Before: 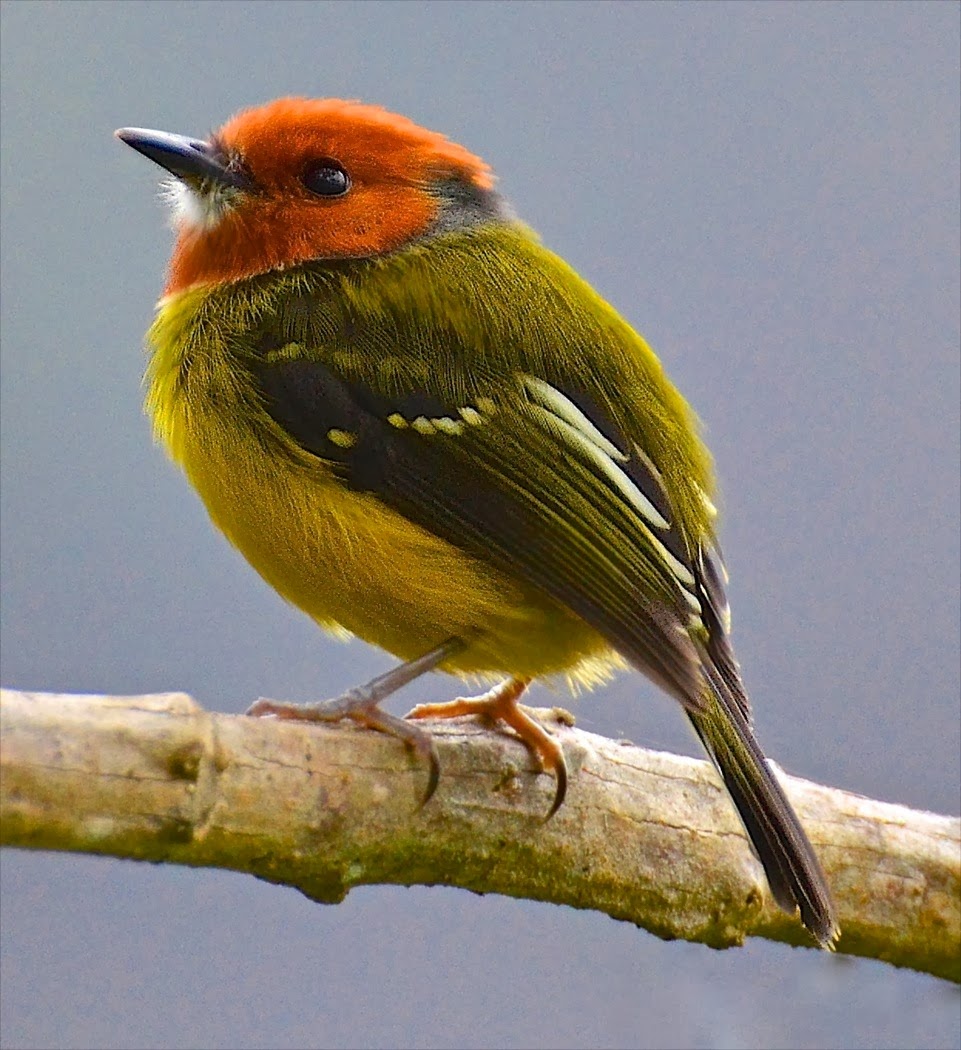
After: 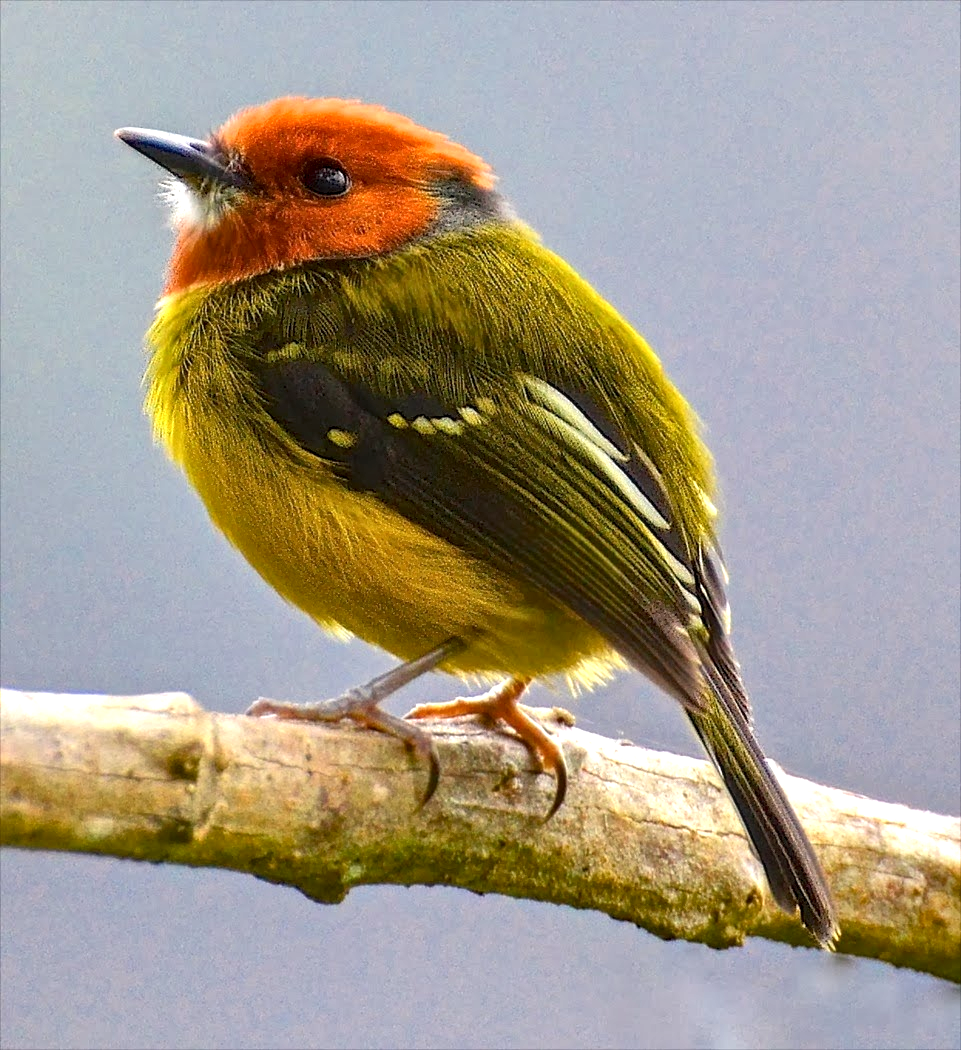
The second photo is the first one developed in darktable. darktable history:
local contrast: detail 130%
white balance: red 1.009, blue 0.985
exposure: black level correction 0.001, exposure 0.5 EV, compensate exposure bias true, compensate highlight preservation false
